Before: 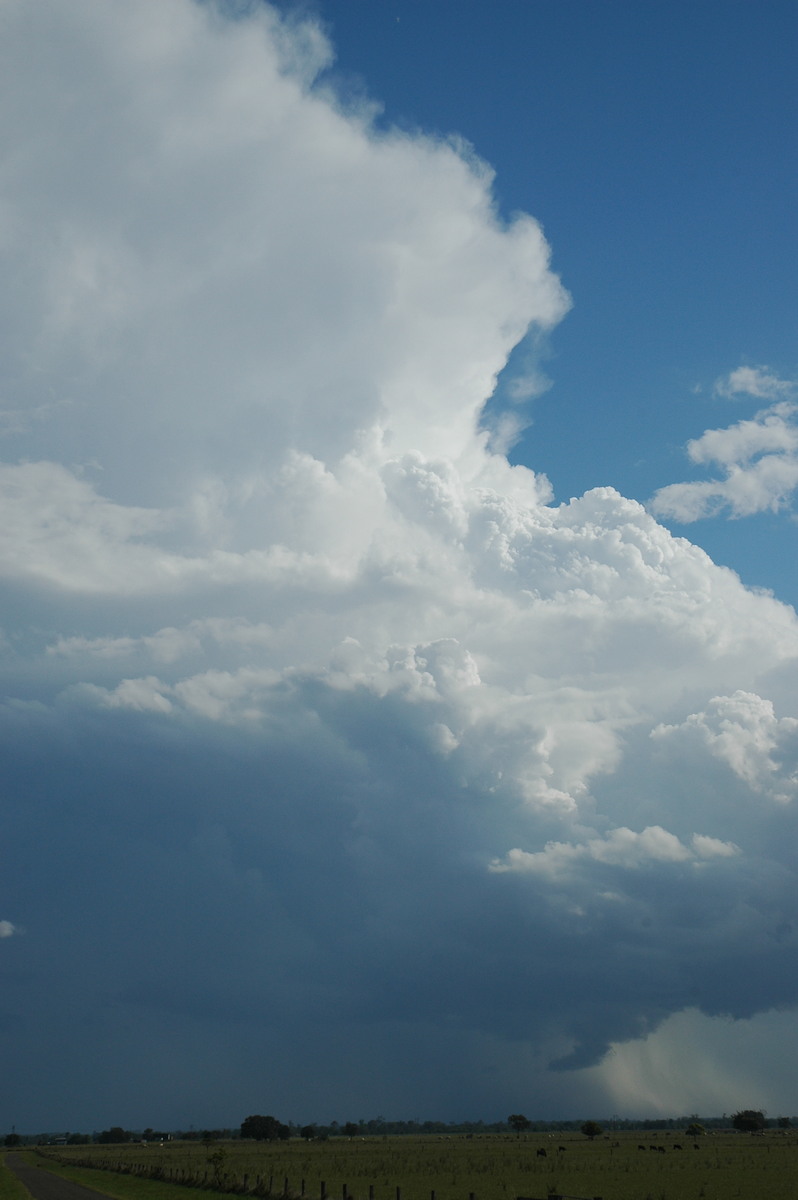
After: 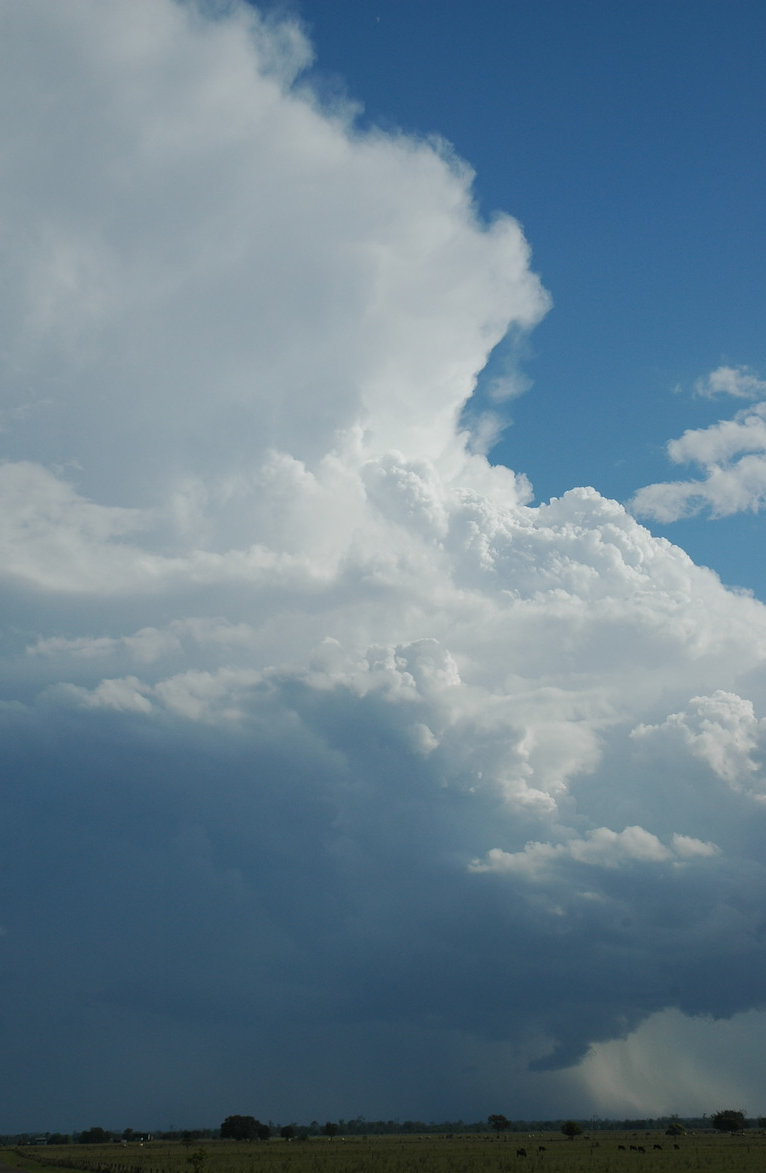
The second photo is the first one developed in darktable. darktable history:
crop and rotate: left 2.602%, right 1.325%, bottom 2.222%
